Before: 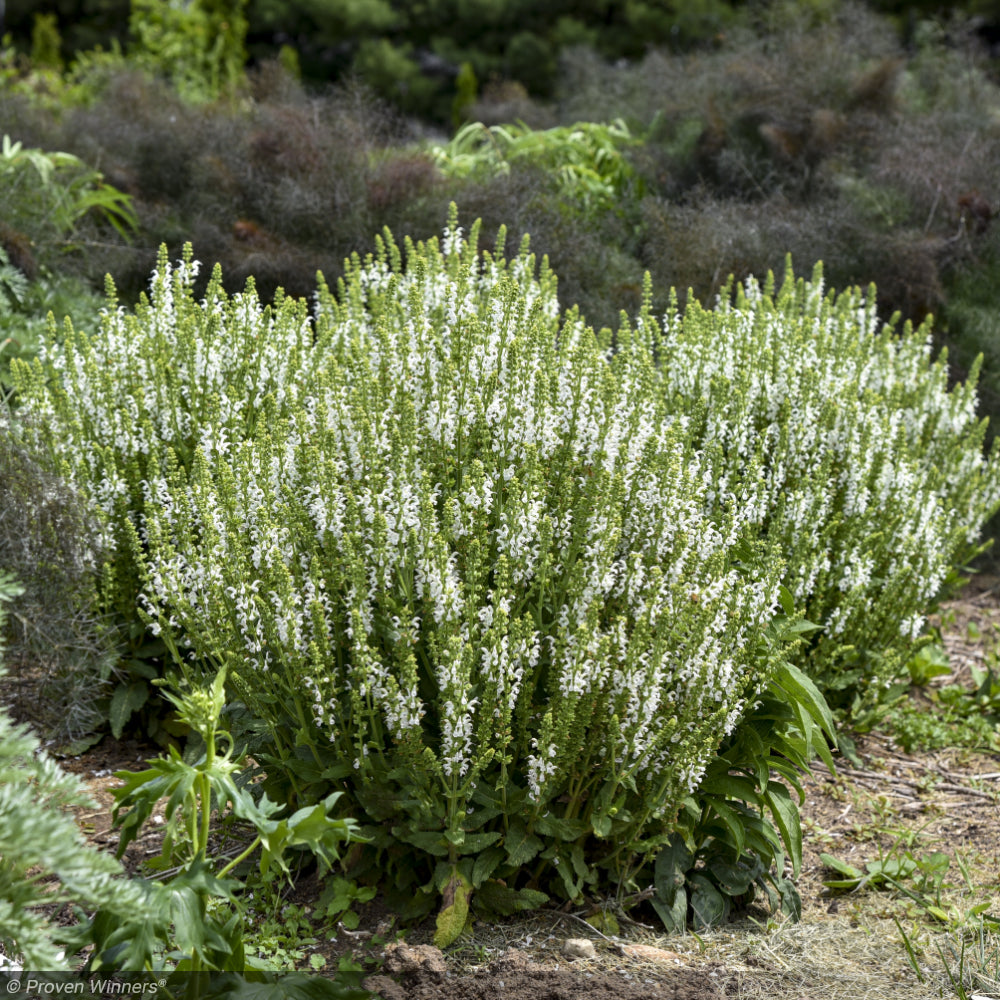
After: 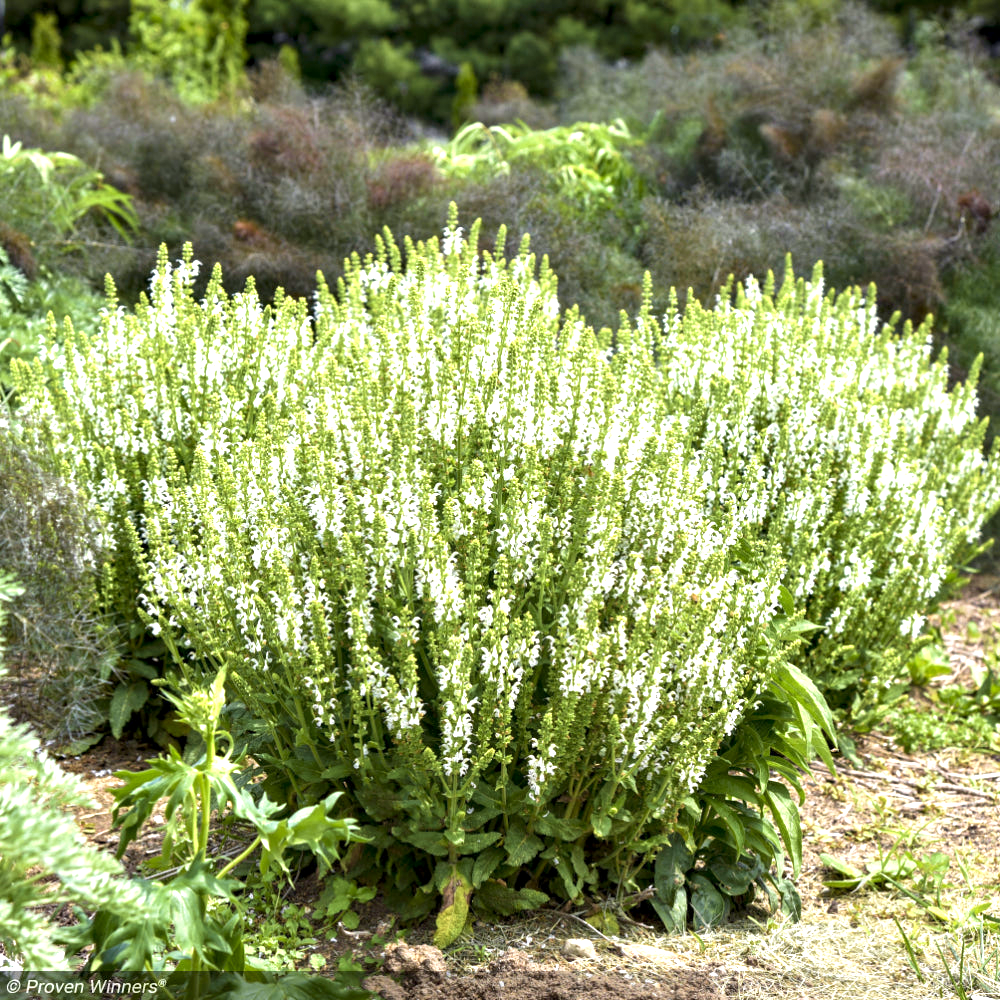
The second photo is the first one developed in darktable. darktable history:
velvia: strength 36.57%
exposure: black level correction 0.001, exposure 1.129 EV, compensate exposure bias true, compensate highlight preservation false
